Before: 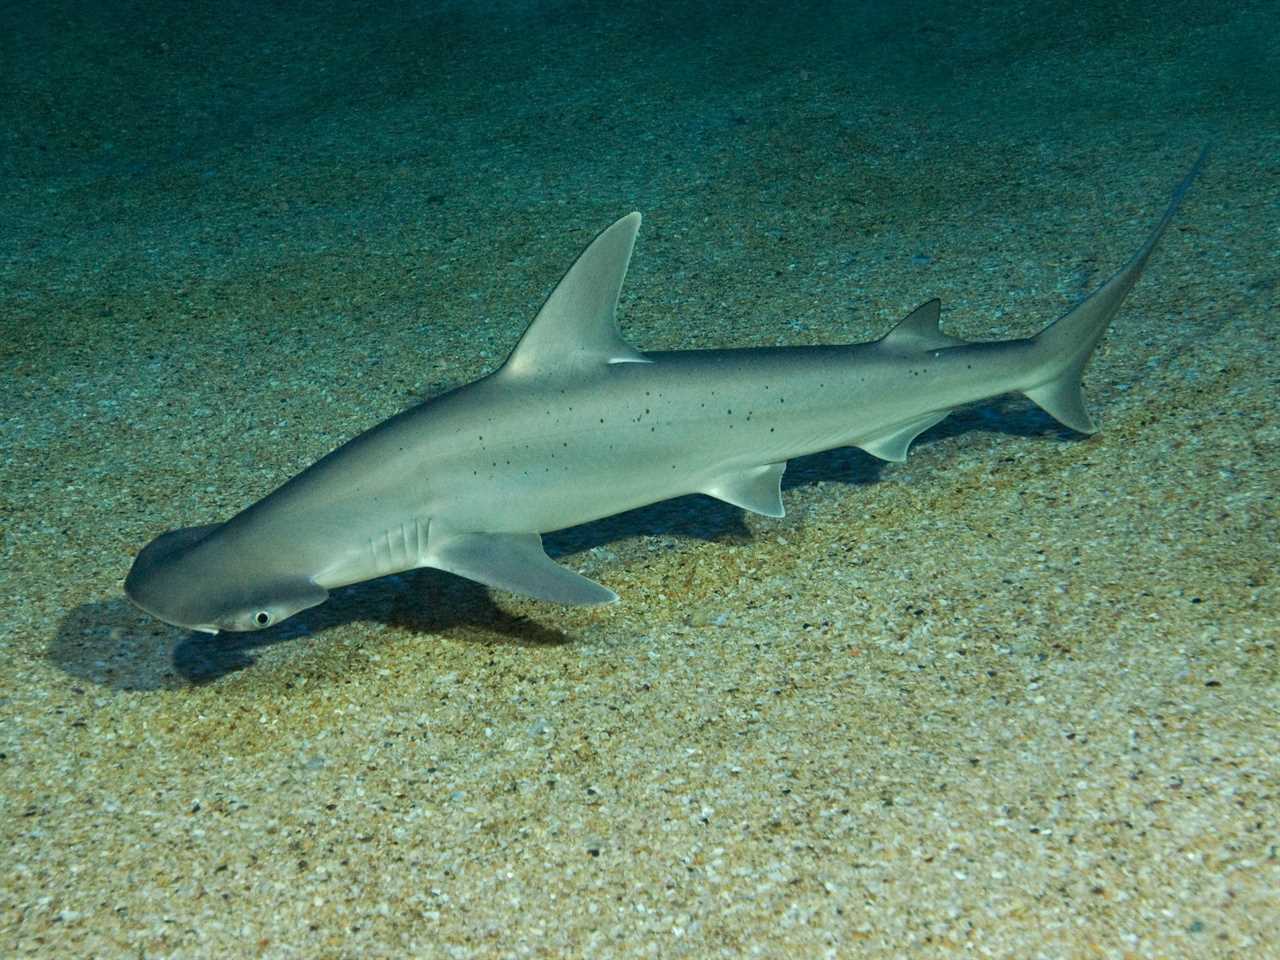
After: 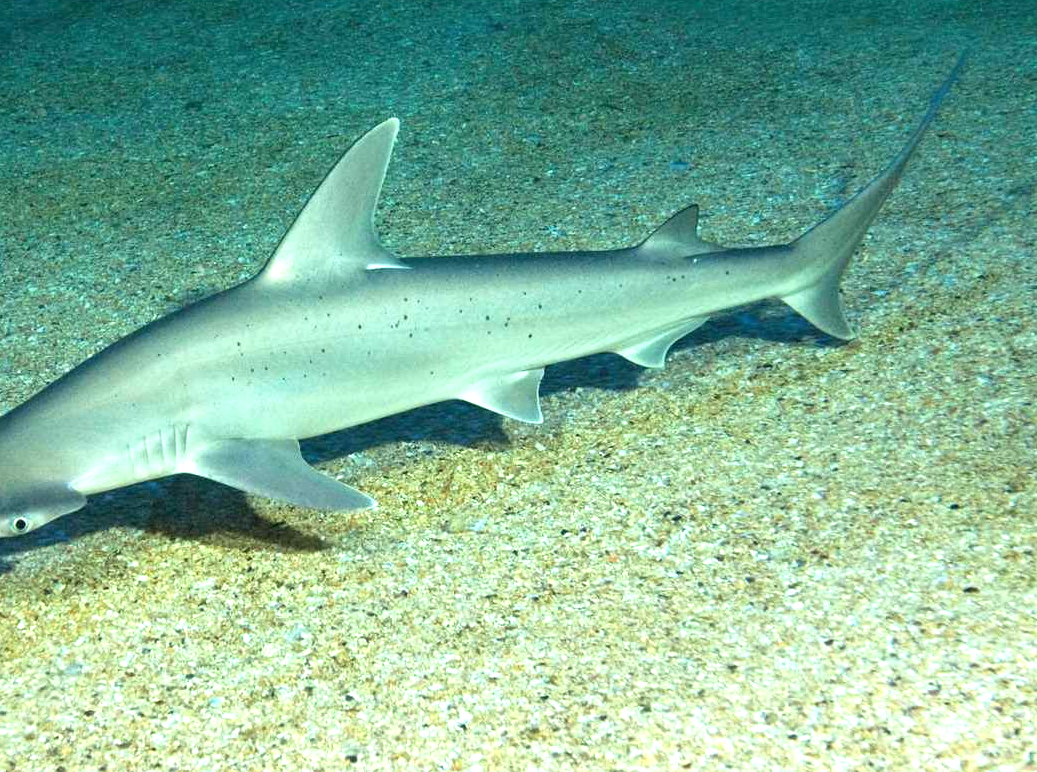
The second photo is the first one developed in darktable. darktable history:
exposure: black level correction 0, exposure 1.199 EV, compensate exposure bias true, compensate highlight preservation false
crop: left 18.942%, top 9.861%, right 0%, bottom 9.633%
